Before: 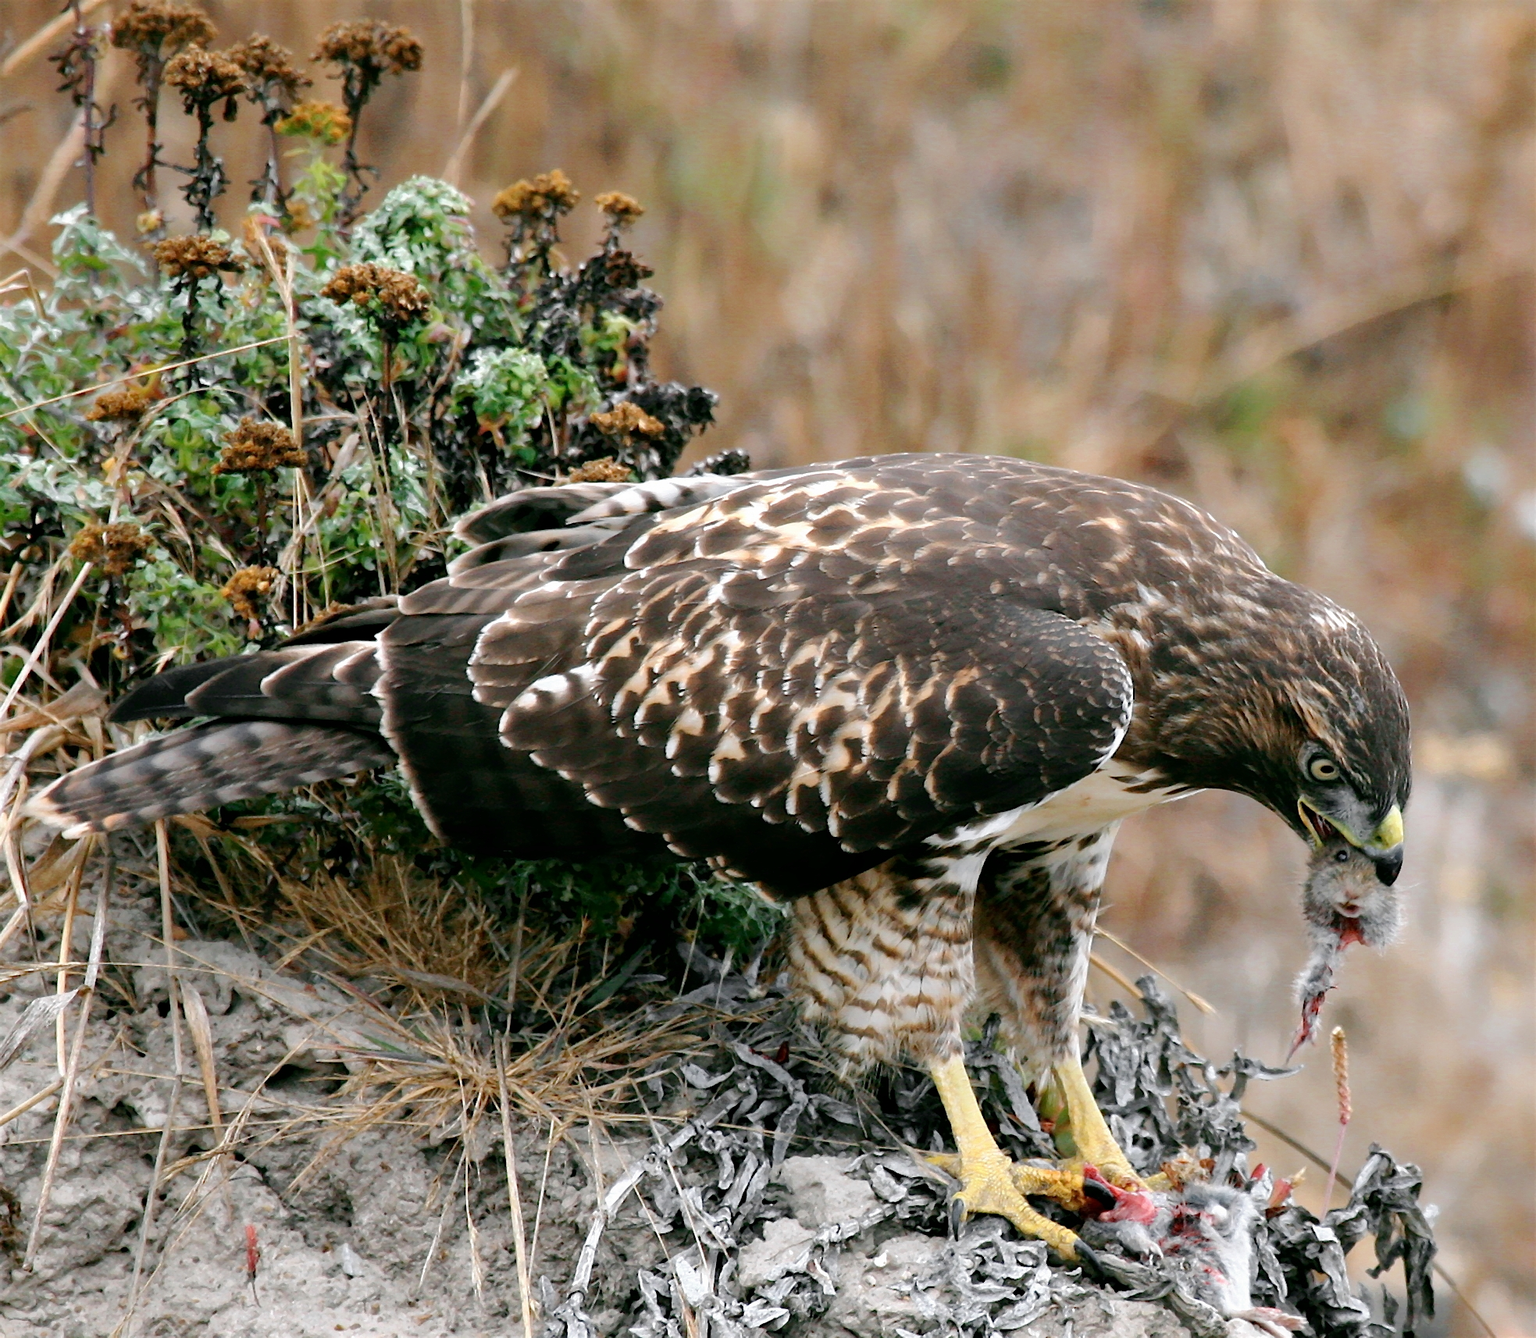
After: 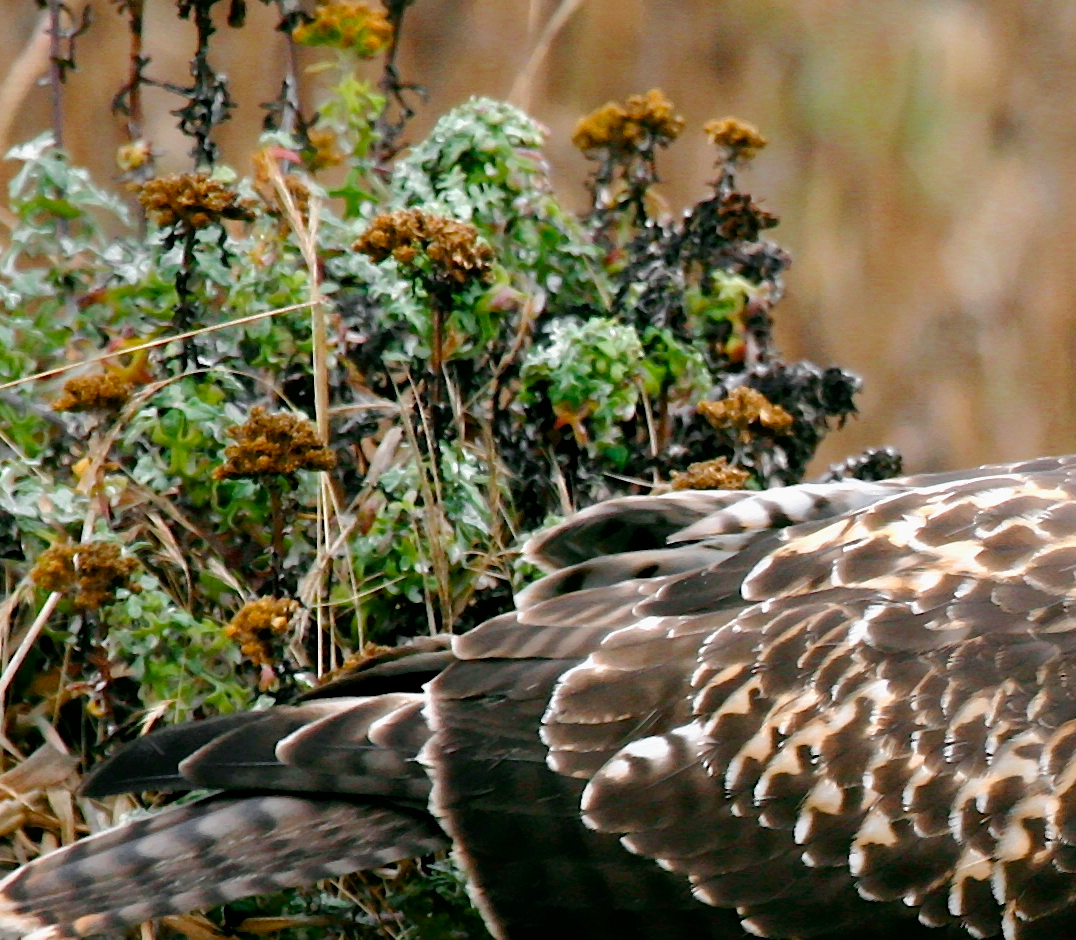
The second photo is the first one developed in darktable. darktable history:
color balance rgb: linear chroma grading › shadows -8%, linear chroma grading › global chroma 10%, perceptual saturation grading › global saturation 2%, perceptual saturation grading › highlights -2%, perceptual saturation grading › mid-tones 4%, perceptual saturation grading › shadows 8%, perceptual brilliance grading › global brilliance 2%, perceptual brilliance grading › highlights -4%, global vibrance 16%, saturation formula JzAzBz (2021)
crop and rotate: left 3.047%, top 7.509%, right 42.236%, bottom 37.598%
